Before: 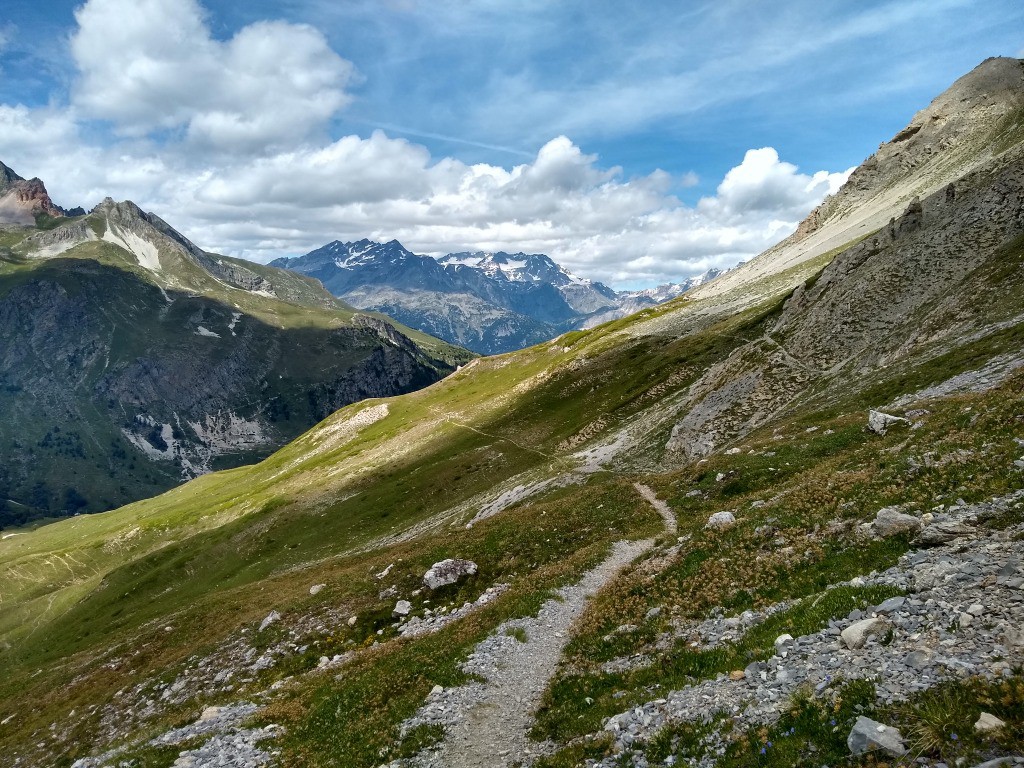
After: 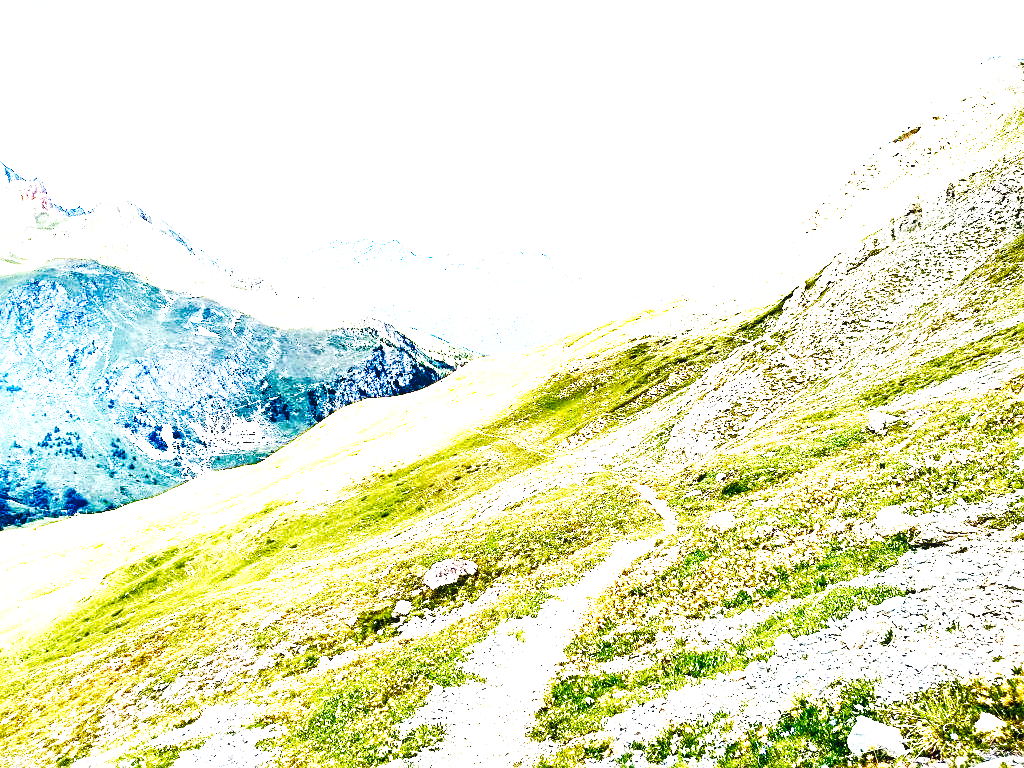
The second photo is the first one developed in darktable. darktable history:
exposure: black level correction 0.001, exposure 2.588 EV, compensate highlight preservation false
local contrast: highlights 95%, shadows 84%, detail 160%, midtone range 0.2
tone equalizer: -8 EV -0.765 EV, -7 EV -0.713 EV, -6 EV -0.586 EV, -5 EV -0.381 EV, -3 EV 0.369 EV, -2 EV 0.6 EV, -1 EV 0.69 EV, +0 EV 0.757 EV, edges refinement/feathering 500, mask exposure compensation -1.57 EV, preserve details no
sharpen: radius 1.83, amount 0.401, threshold 1.473
color balance rgb: highlights gain › chroma 0.236%, highlights gain › hue 330.94°, global offset › hue 169.14°, linear chroma grading › global chroma 14.965%, perceptual saturation grading › global saturation 14.116%, perceptual saturation grading › highlights -25.041%, perceptual saturation grading › shadows 25.409%, perceptual brilliance grading › global brilliance -5.256%, perceptual brilliance grading › highlights 24.975%, perceptual brilliance grading › mid-tones 7.422%, perceptual brilliance grading › shadows -4.593%, global vibrance -8.747%, contrast -13.457%, saturation formula JzAzBz (2021)
base curve: curves: ch0 [(0, 0) (0.007, 0.004) (0.027, 0.03) (0.046, 0.07) (0.207, 0.54) (0.442, 0.872) (0.673, 0.972) (1, 1)], preserve colors none
